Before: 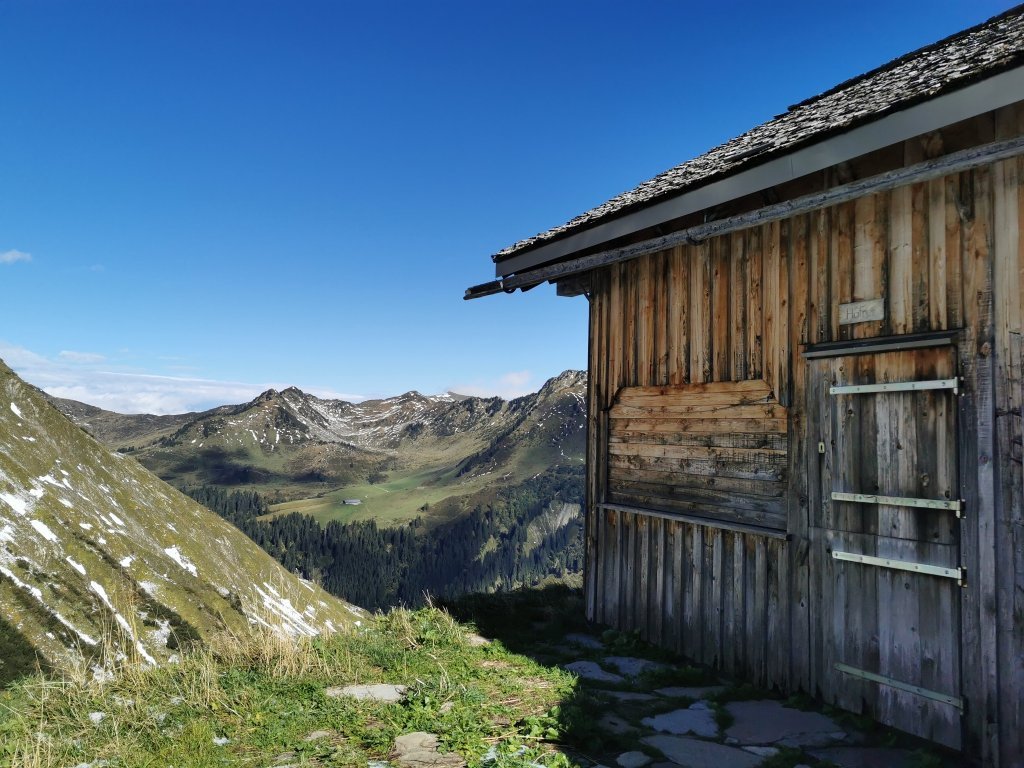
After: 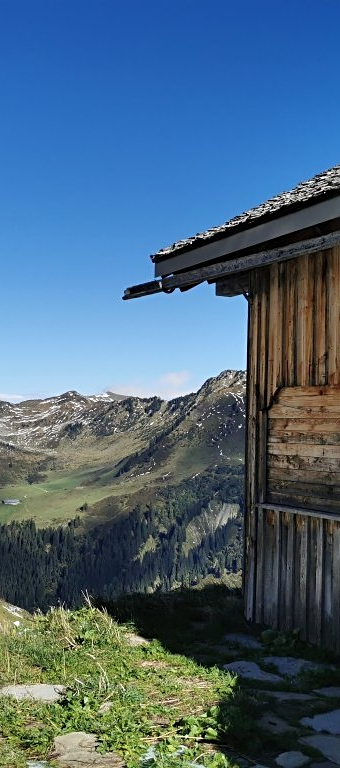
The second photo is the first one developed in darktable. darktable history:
sharpen: radius 2.529, amount 0.323
crop: left 33.36%, right 33.36%
